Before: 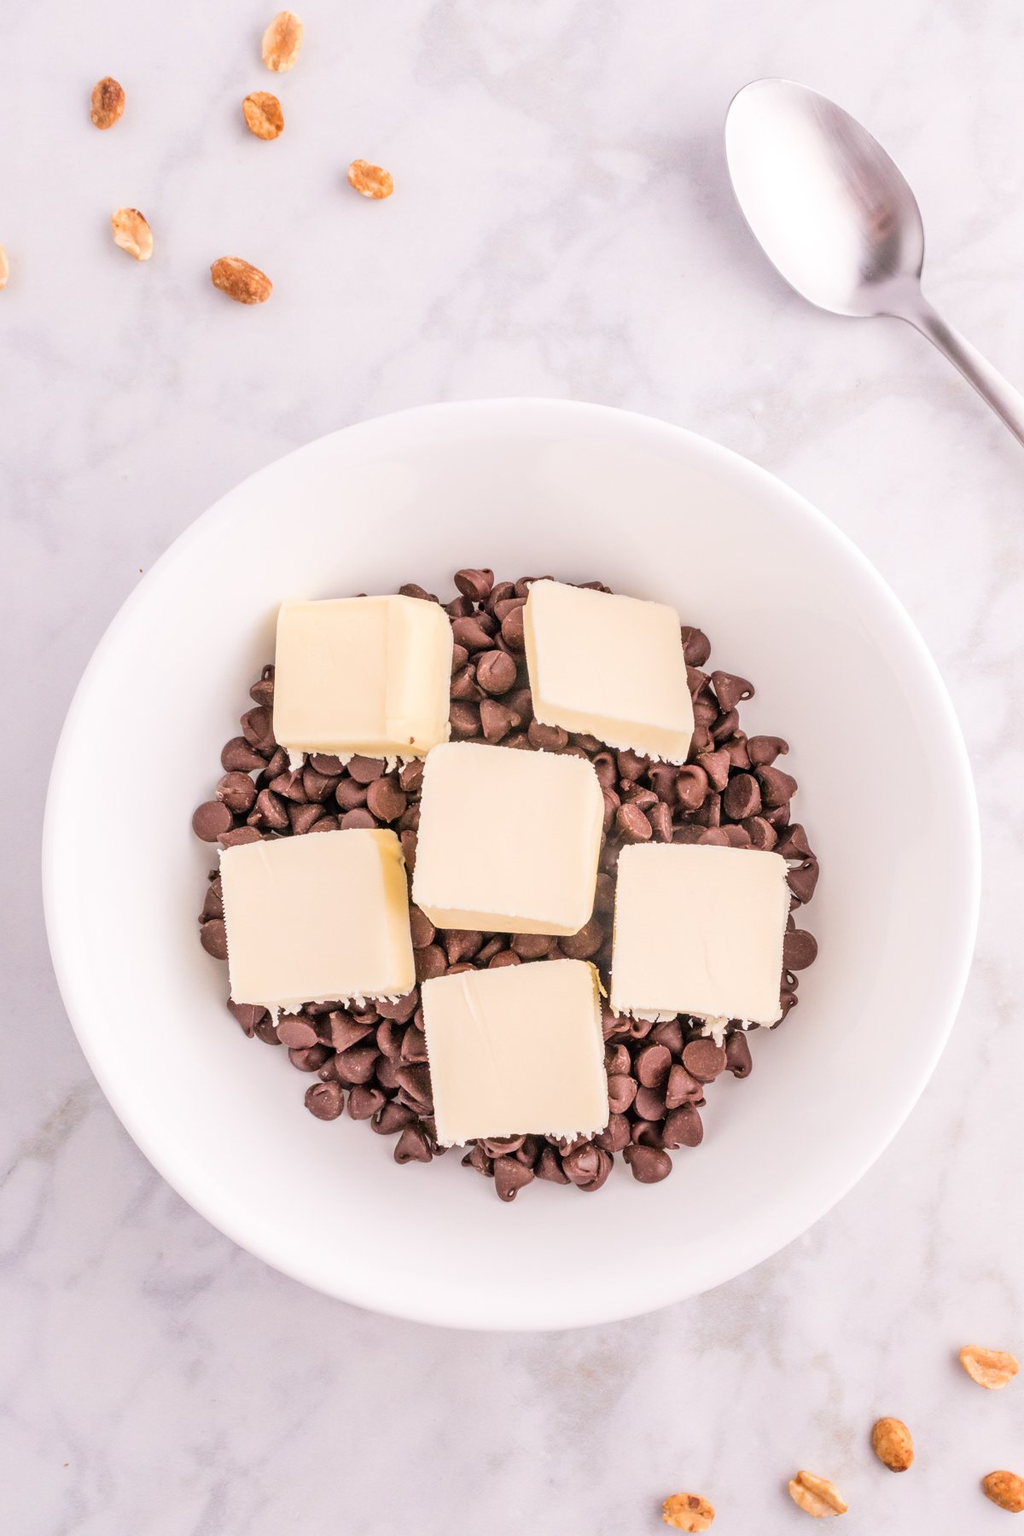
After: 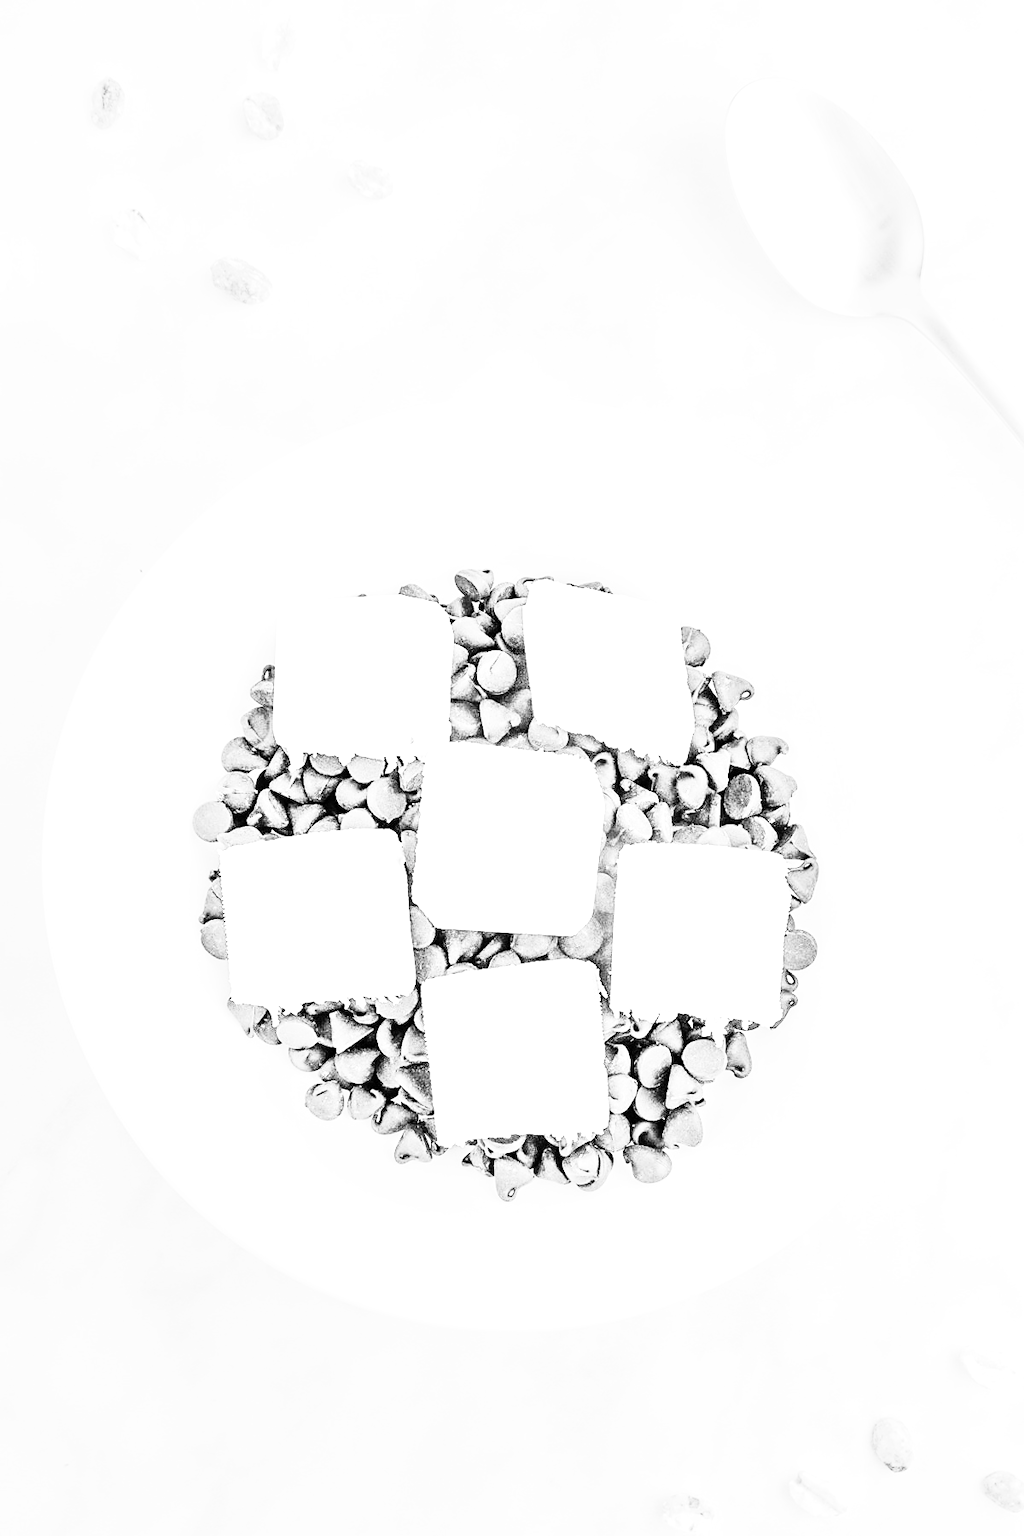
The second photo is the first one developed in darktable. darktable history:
contrast brightness saturation: saturation -0.05
rotate and perspective: automatic cropping off
white balance: red 0.98, blue 1.61
color balance rgb: shadows lift › hue 87.51°, highlights gain › chroma 1.62%, highlights gain › hue 55.1°, global offset › chroma 0.06%, global offset › hue 253.66°, linear chroma grading › global chroma 0.5%, perceptual saturation grading › global saturation 16.38%
monochrome: on, module defaults
sharpen: on, module defaults
exposure: black level correction 0, exposure 1.741 EV, compensate exposure bias true, compensate highlight preservation false
rgb curve: curves: ch0 [(0, 0) (0.21, 0.15) (0.24, 0.21) (0.5, 0.75) (0.75, 0.96) (0.89, 0.99) (1, 1)]; ch1 [(0, 0.02) (0.21, 0.13) (0.25, 0.2) (0.5, 0.67) (0.75, 0.9) (0.89, 0.97) (1, 1)]; ch2 [(0, 0.02) (0.21, 0.13) (0.25, 0.2) (0.5, 0.67) (0.75, 0.9) (0.89, 0.97) (1, 1)], compensate middle gray true
